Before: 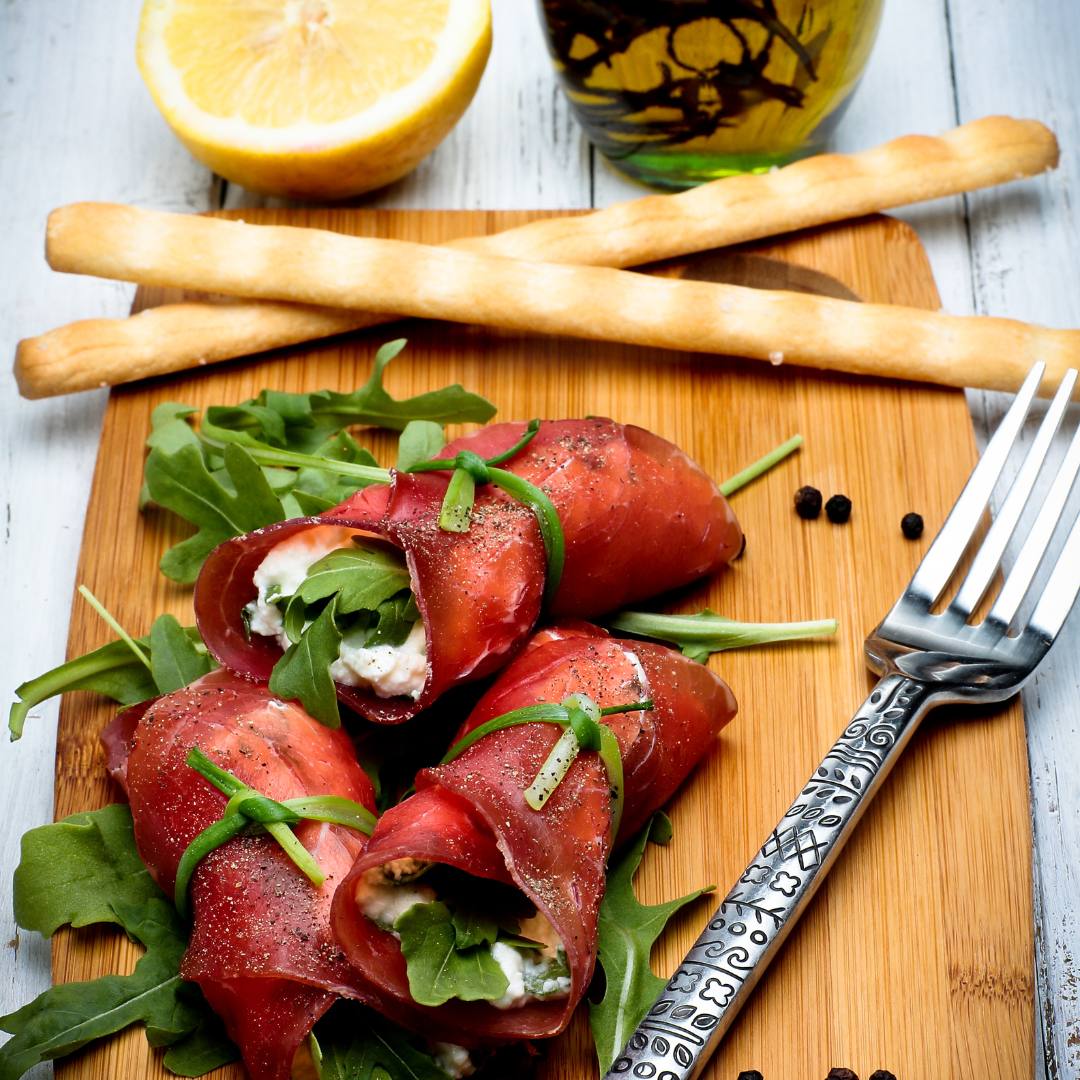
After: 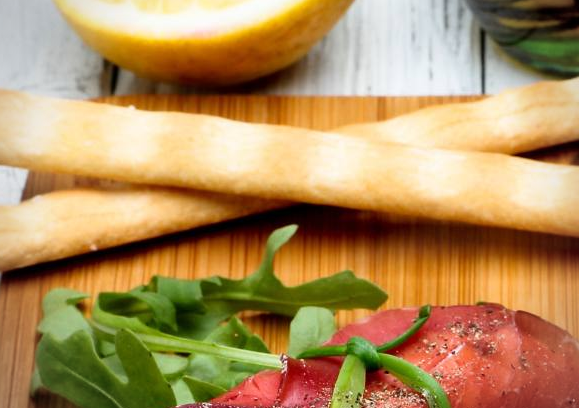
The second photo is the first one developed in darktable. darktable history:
crop: left 10.121%, top 10.631%, right 36.218%, bottom 51.526%
vignetting: fall-off radius 60.65%
